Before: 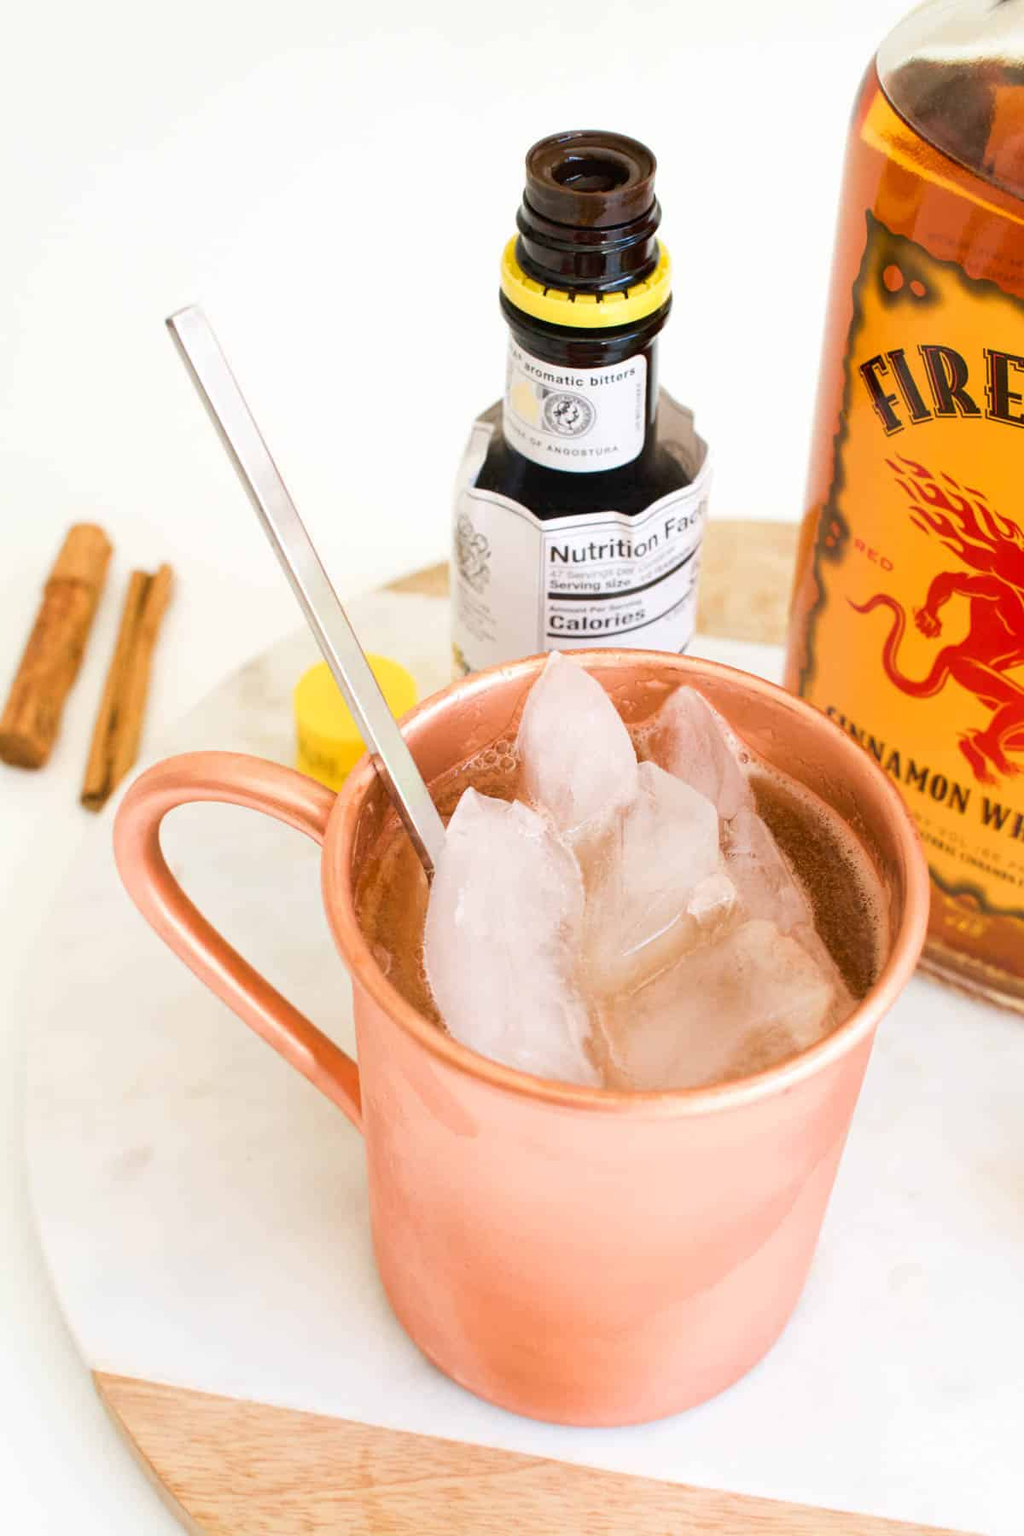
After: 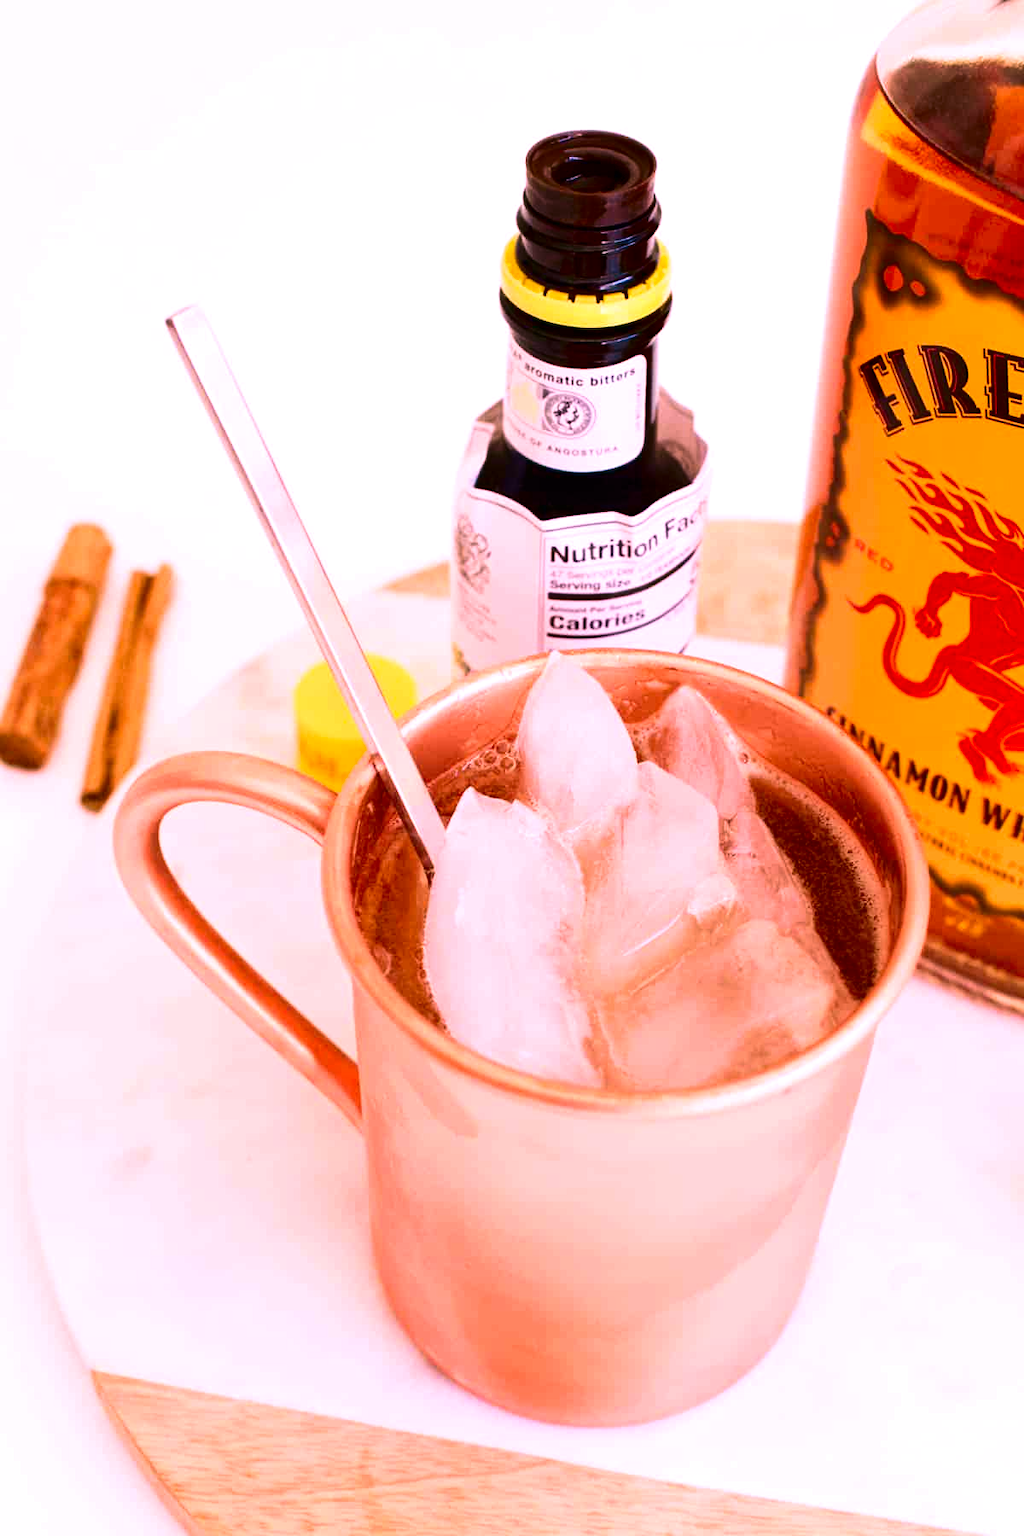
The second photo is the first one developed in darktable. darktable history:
velvia: strength 45%
white balance: red 1.188, blue 1.11
contrast brightness saturation: contrast 0.19, brightness -0.24, saturation 0.11
